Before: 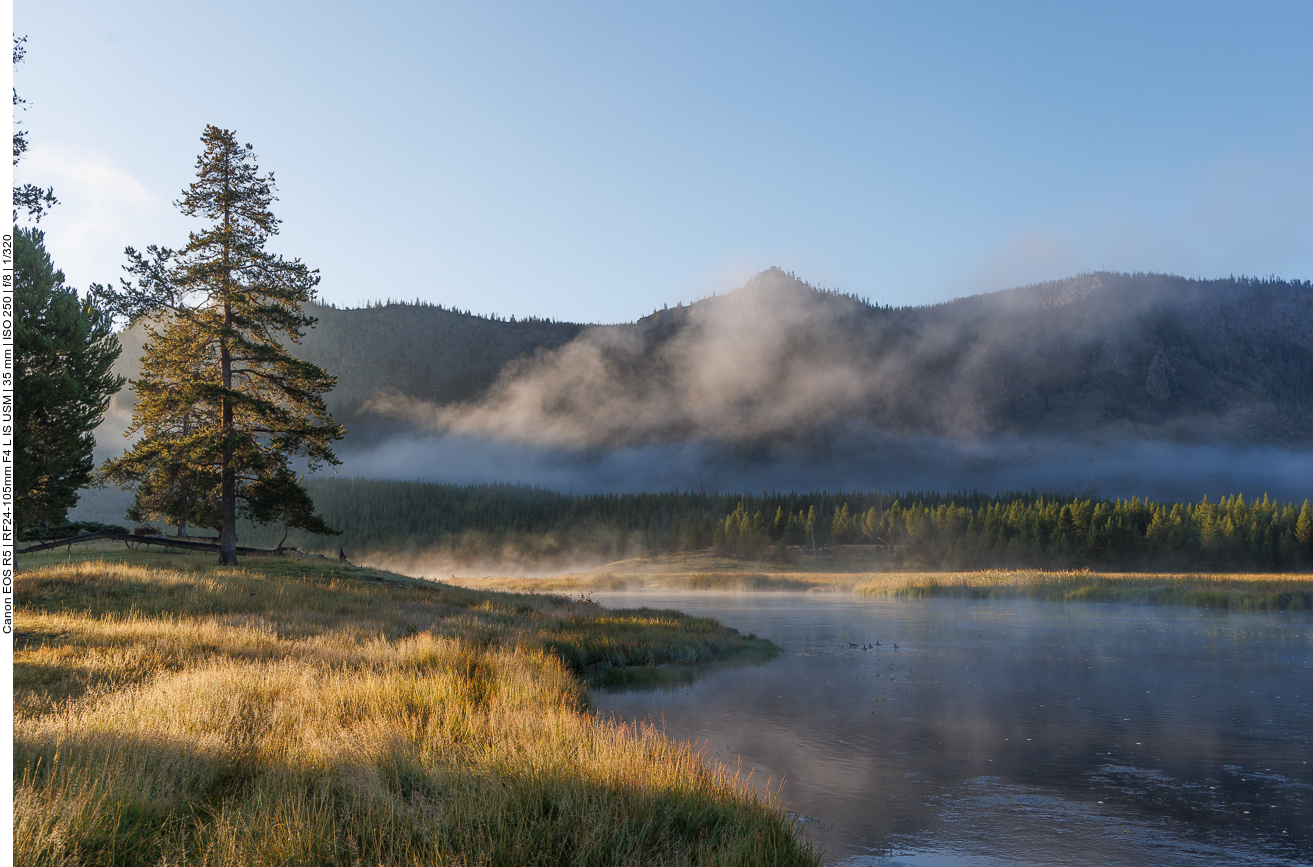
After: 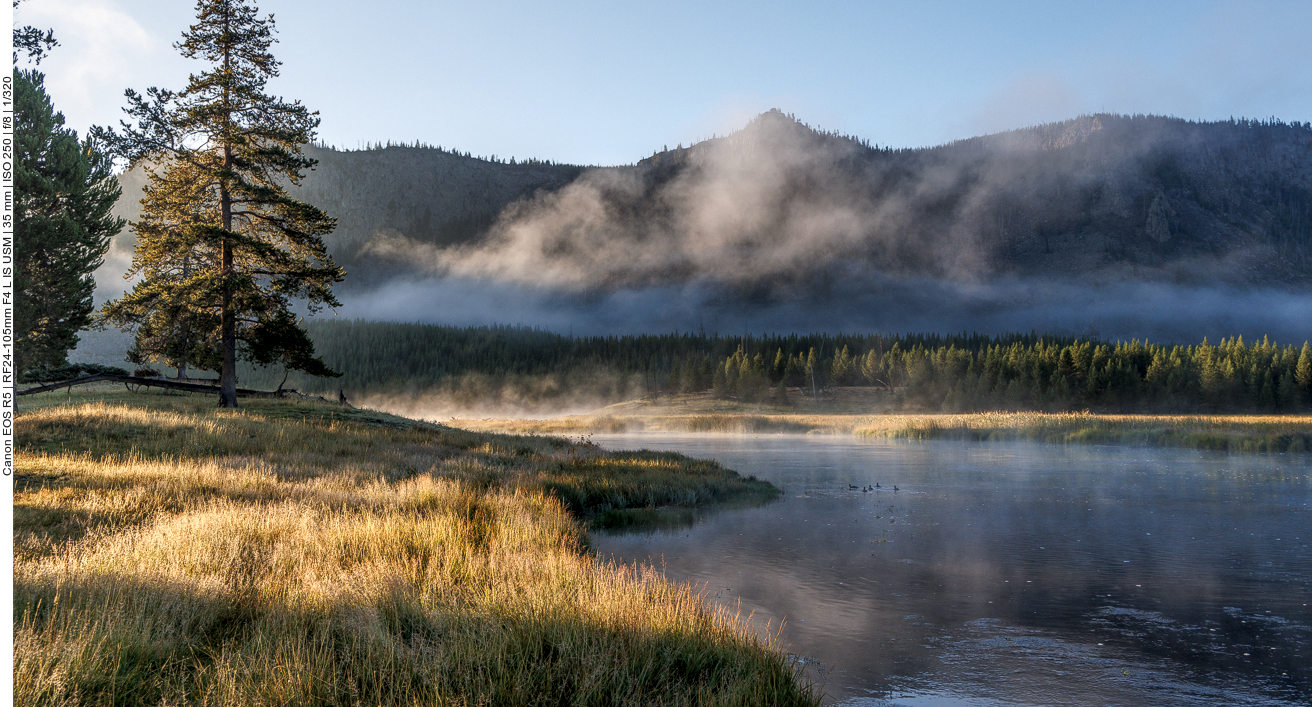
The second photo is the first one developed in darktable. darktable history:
local contrast: detail 150%
crop and rotate: top 18.345%
